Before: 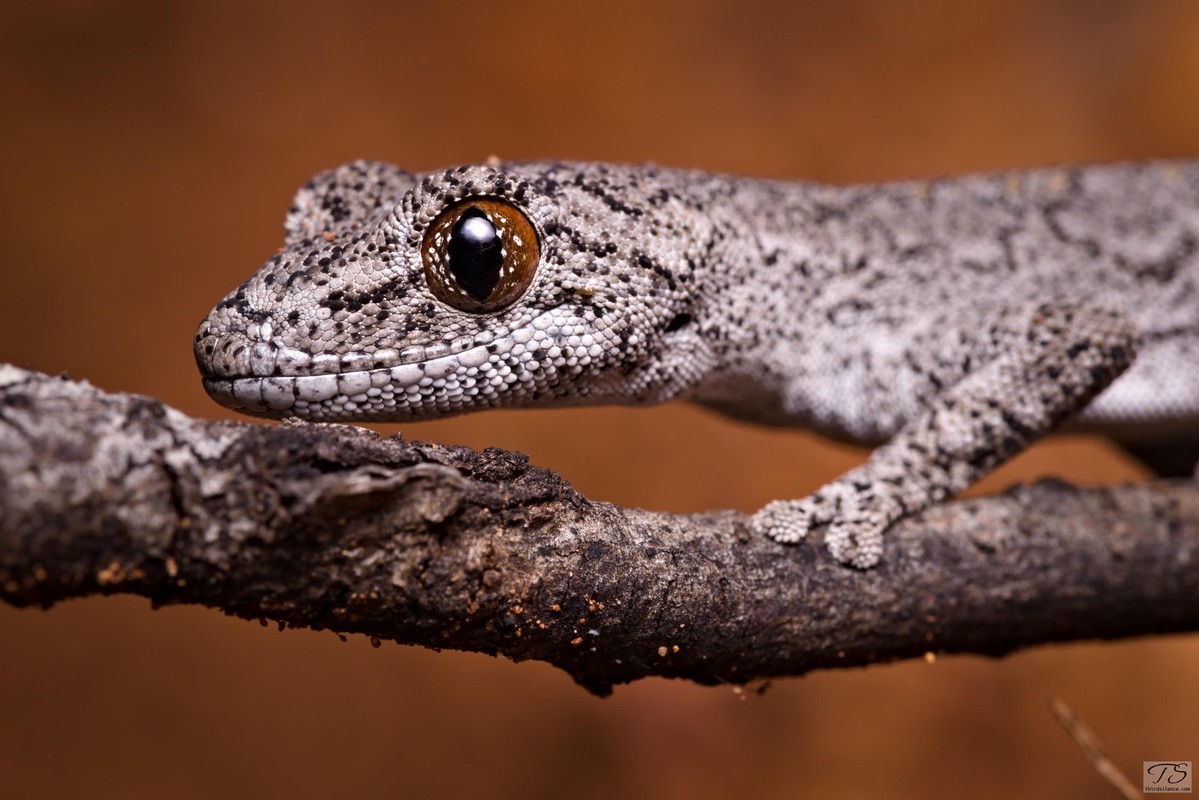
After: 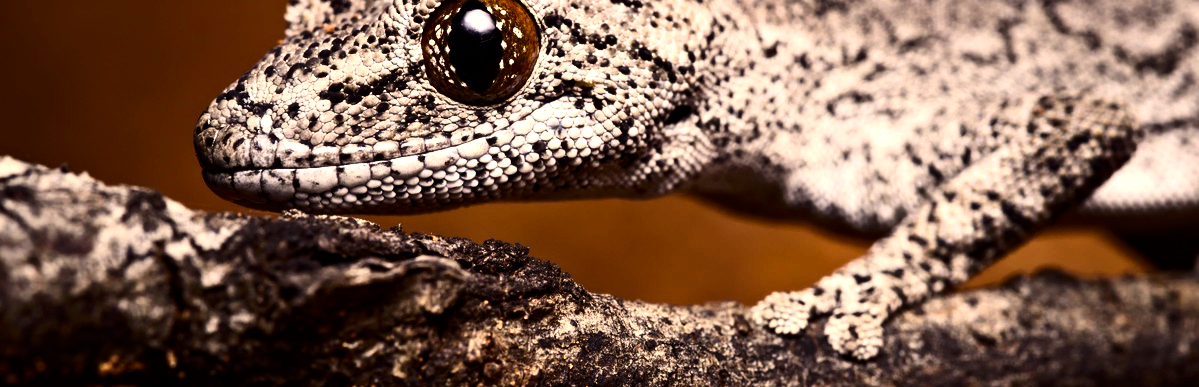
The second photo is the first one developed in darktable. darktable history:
contrast brightness saturation: contrast 0.28
color balance rgb: shadows lift › luminance -10%, power › luminance -9%, linear chroma grading › global chroma 10%, global vibrance 10%, contrast 15%, saturation formula JzAzBz (2021)
exposure: exposure 0.3 EV, compensate highlight preservation false
crop and rotate: top 26.056%, bottom 25.543%
color correction: highlights a* 1.39, highlights b* 17.83
white balance: emerald 1
